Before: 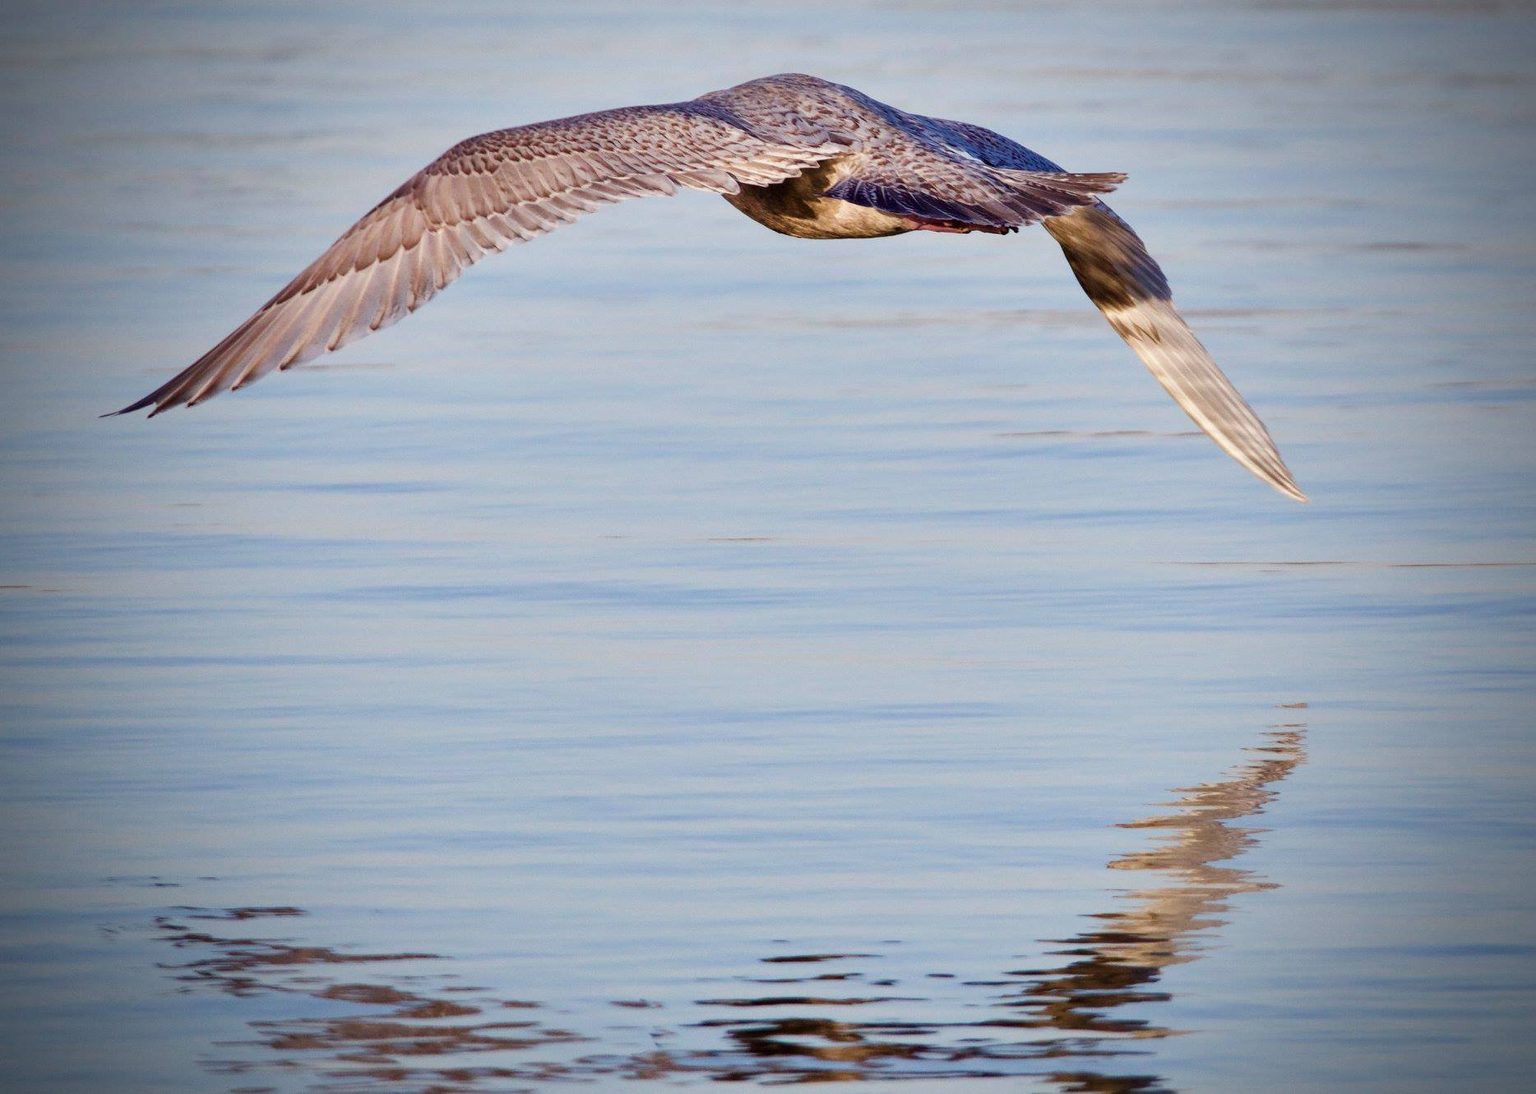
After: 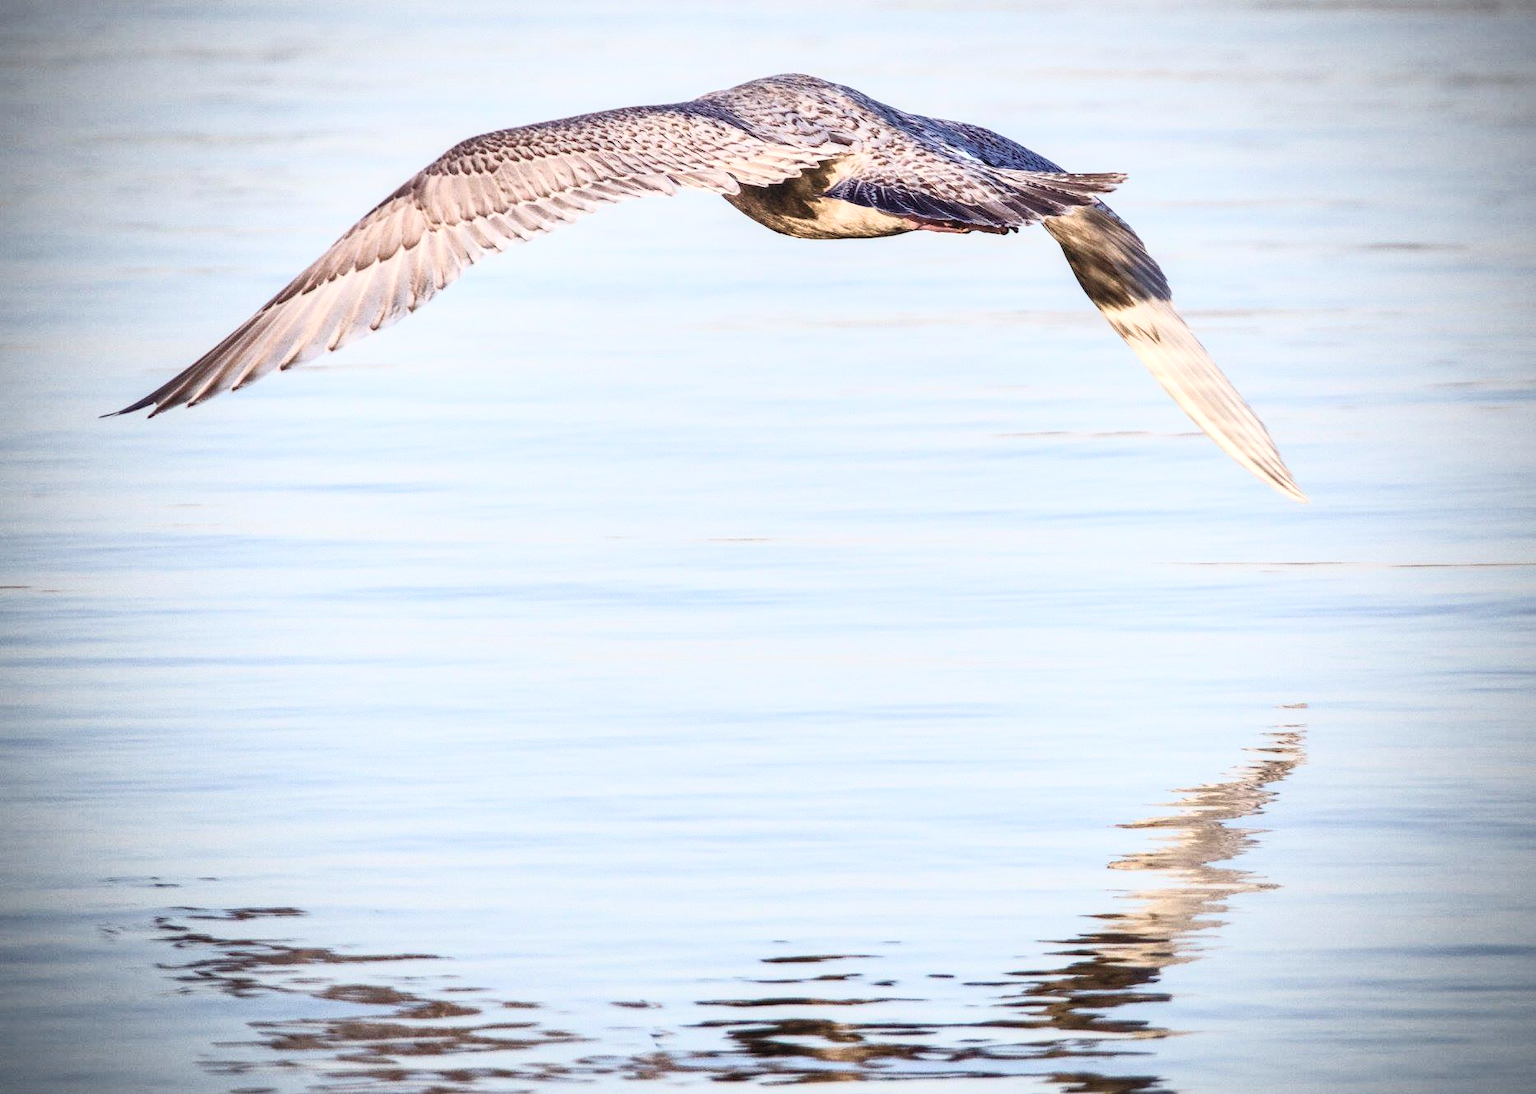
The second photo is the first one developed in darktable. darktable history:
local contrast: detail 130%
contrast brightness saturation: contrast 0.419, brightness 0.562, saturation -0.187
